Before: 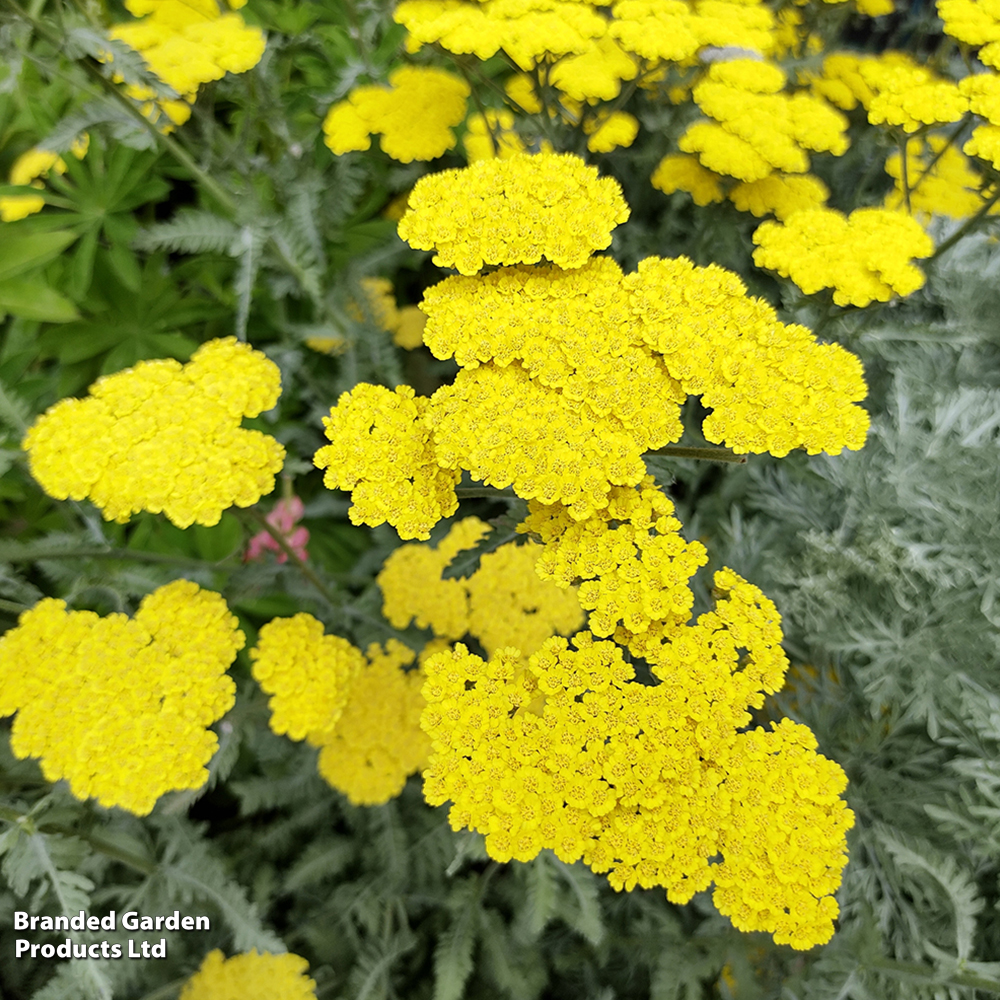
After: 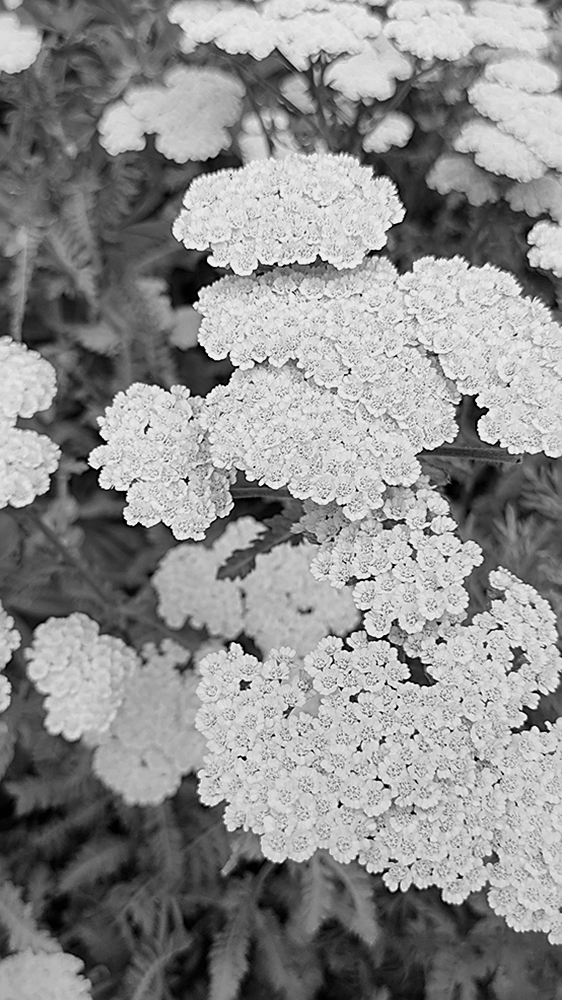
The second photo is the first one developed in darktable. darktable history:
white balance: red 0.766, blue 1.537
sharpen: on, module defaults
monochrome: a 32, b 64, size 2.3
velvia: on, module defaults
crop and rotate: left 22.516%, right 21.234%
